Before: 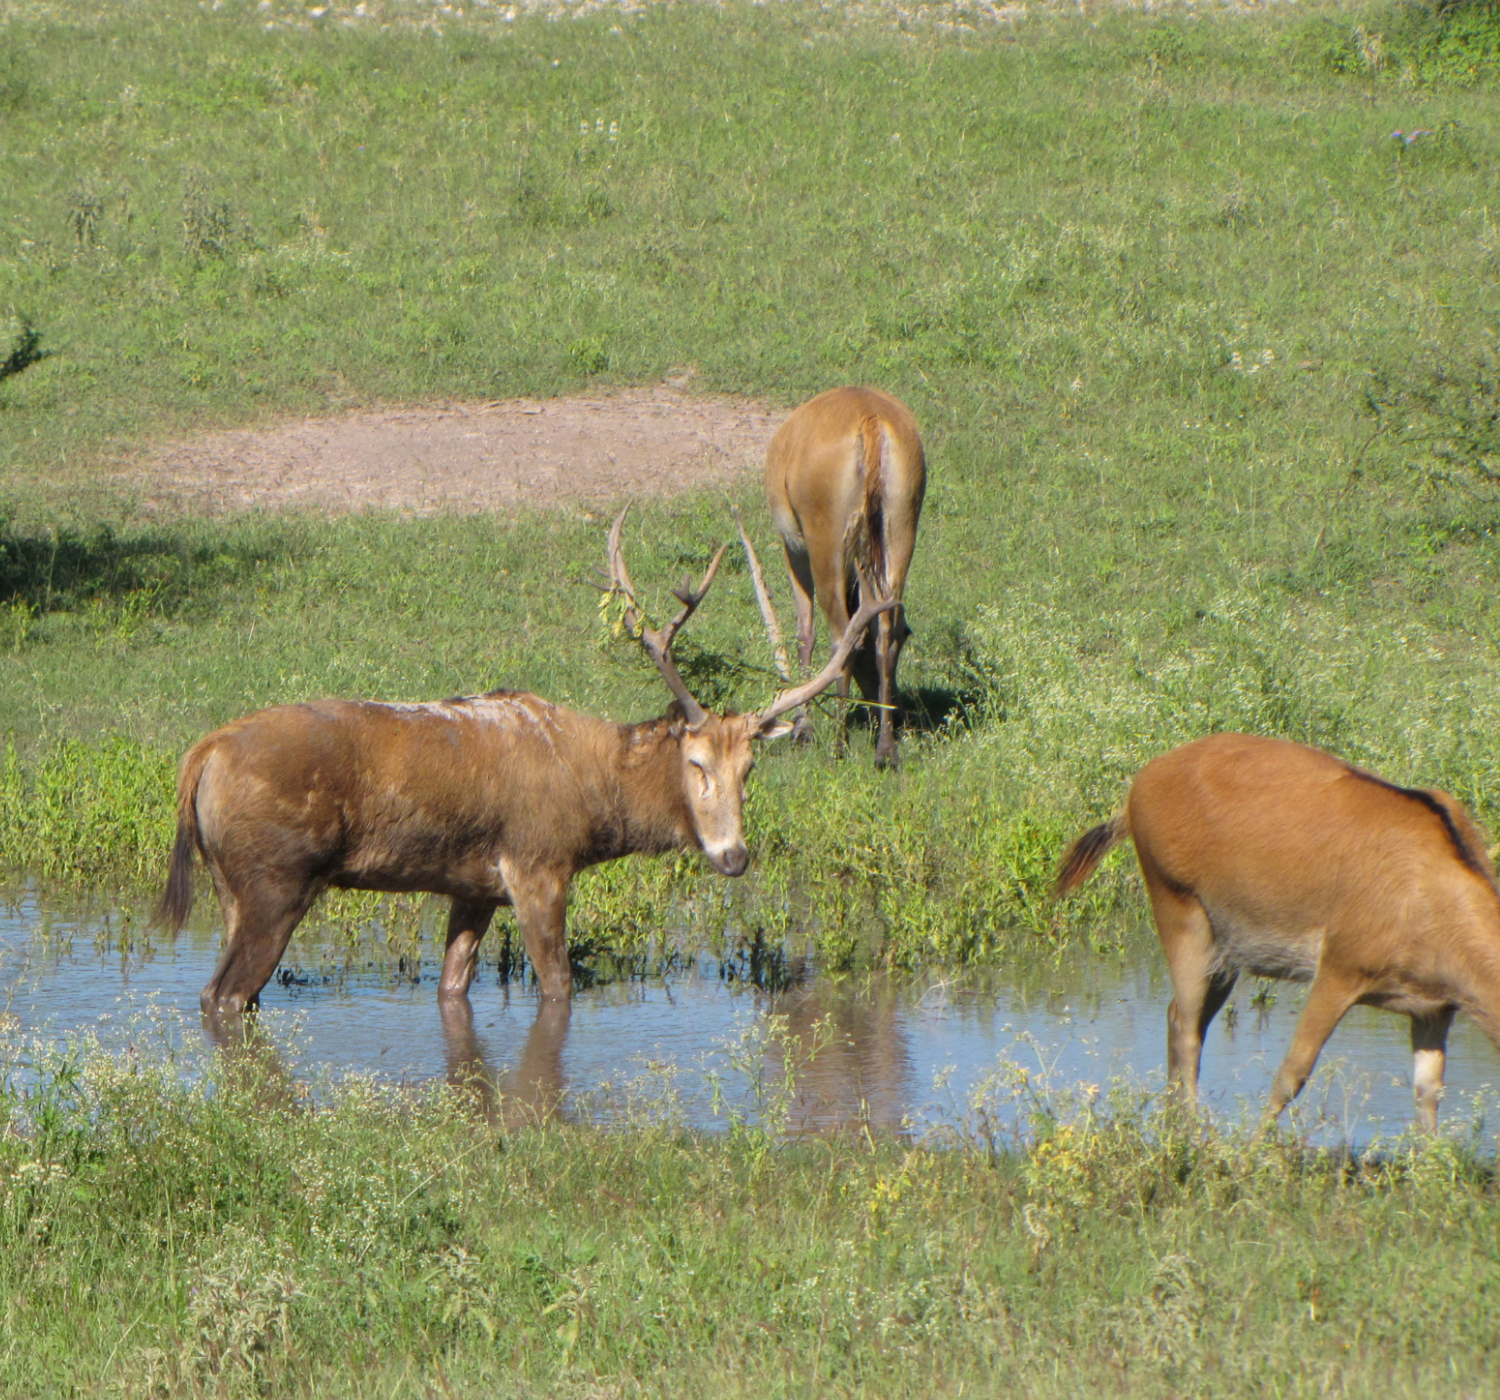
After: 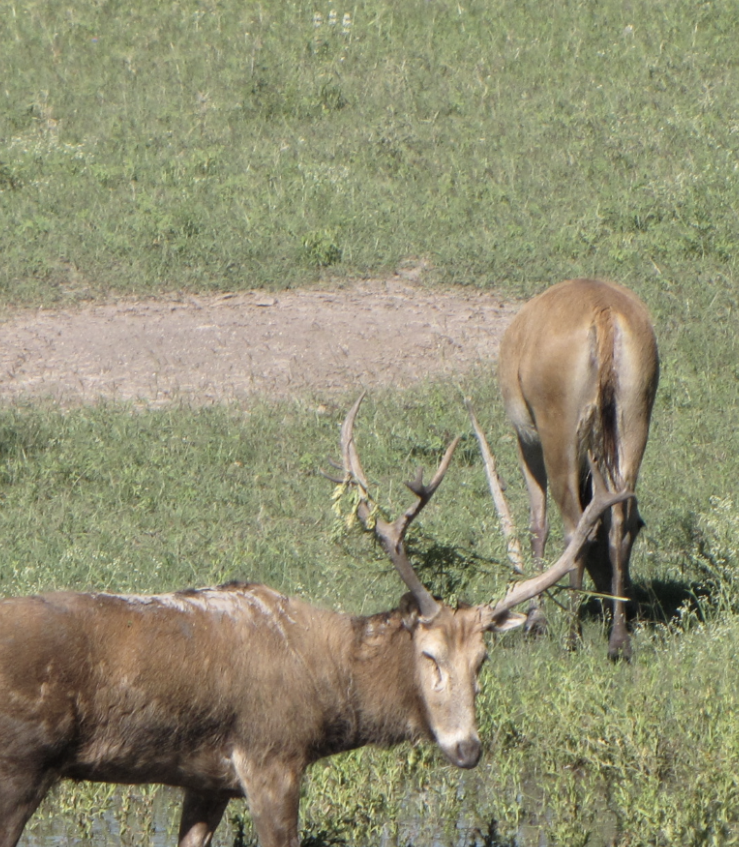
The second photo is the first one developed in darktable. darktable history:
contrast brightness saturation: contrast 0.095, saturation -0.378
crop: left 17.821%, top 7.718%, right 32.908%, bottom 31.73%
